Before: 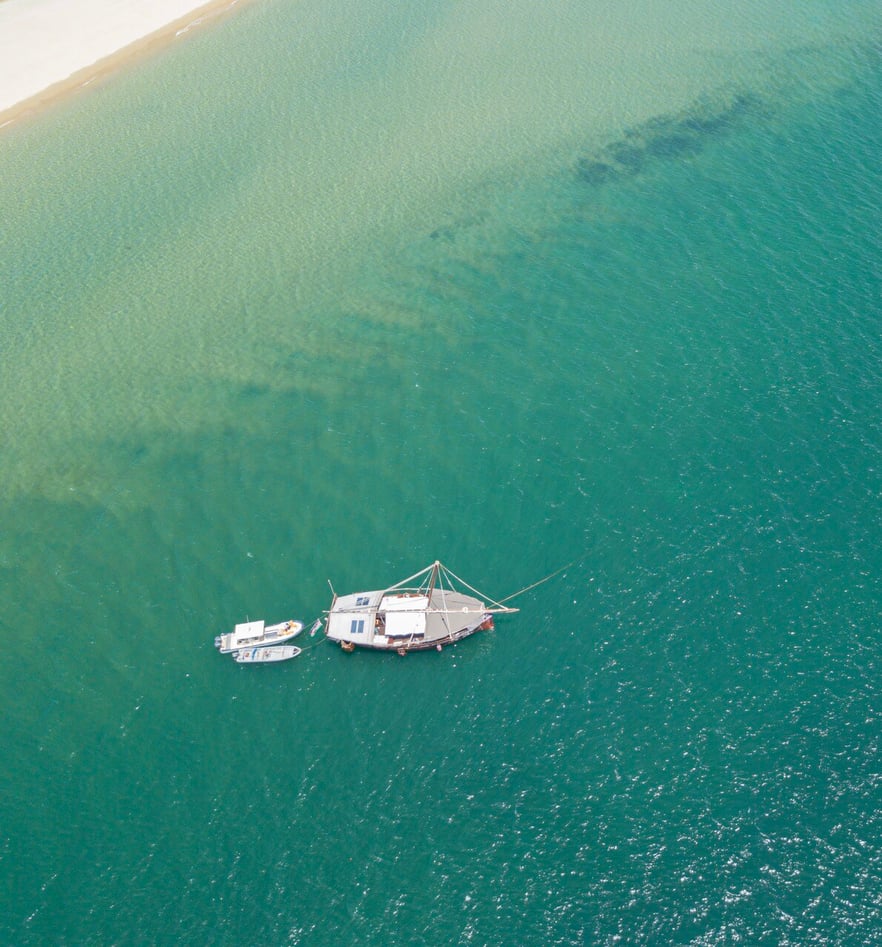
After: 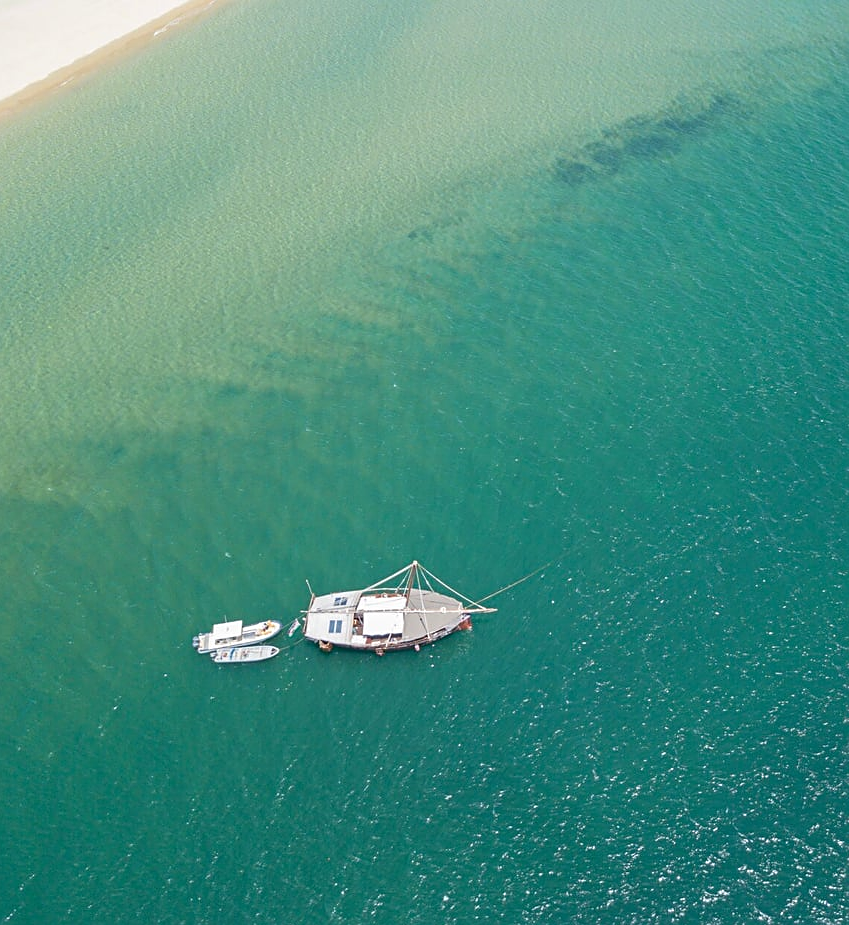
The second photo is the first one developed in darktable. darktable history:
sharpen: on, module defaults
crop and rotate: left 2.536%, right 1.107%, bottom 2.246%
